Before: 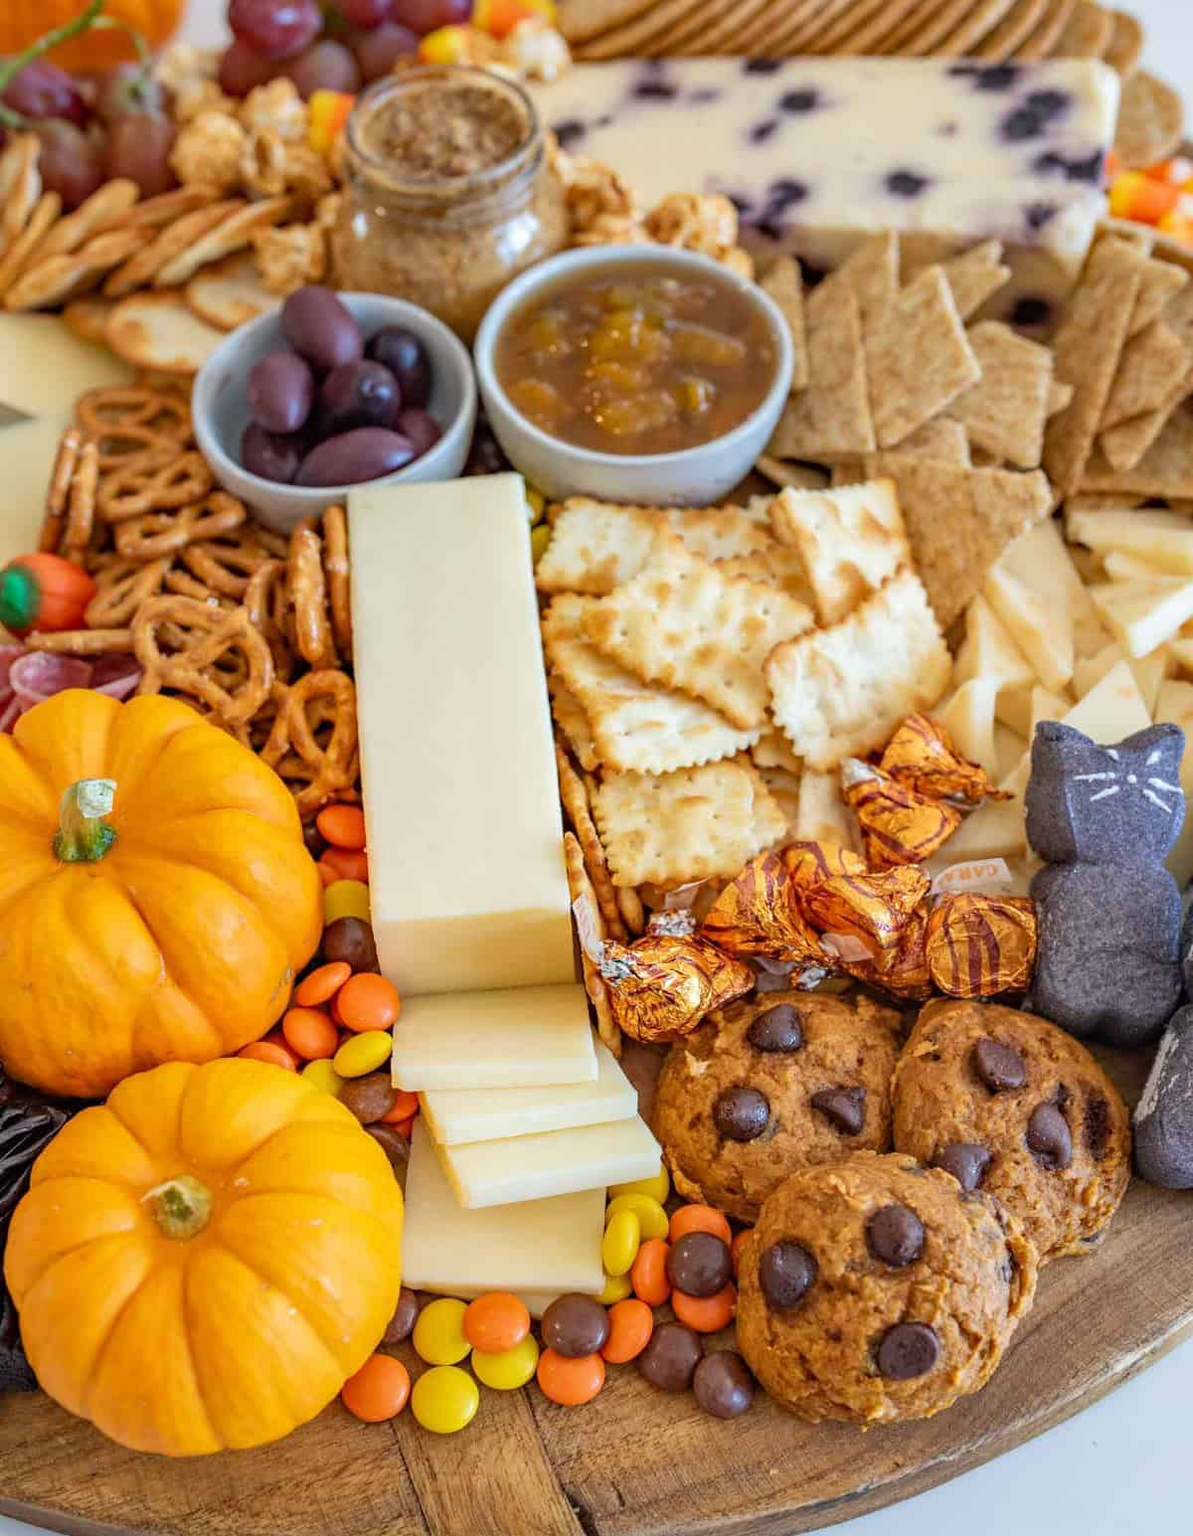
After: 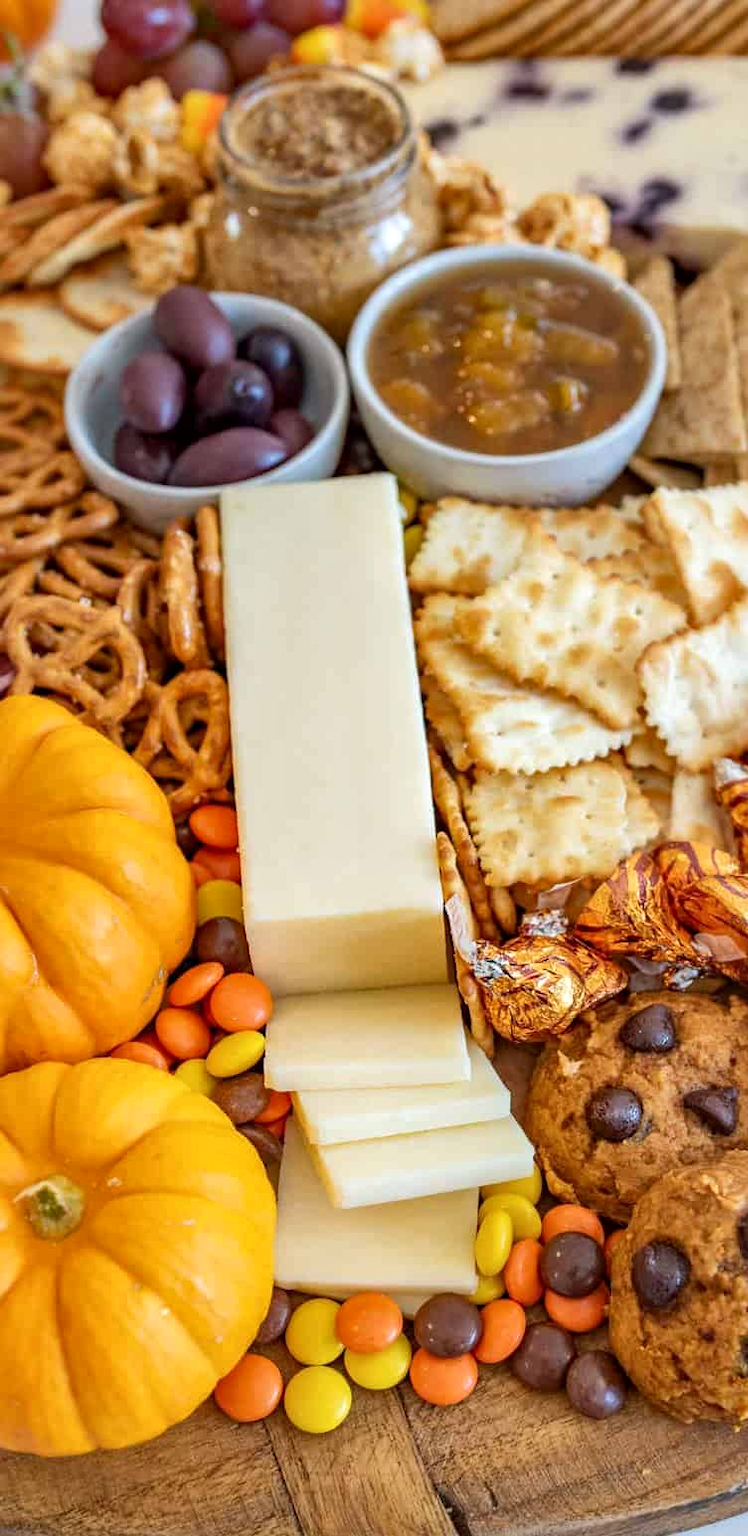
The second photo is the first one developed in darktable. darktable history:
crop: left 10.708%, right 26.514%
local contrast: mode bilateral grid, contrast 20, coarseness 49, detail 131%, midtone range 0.2
